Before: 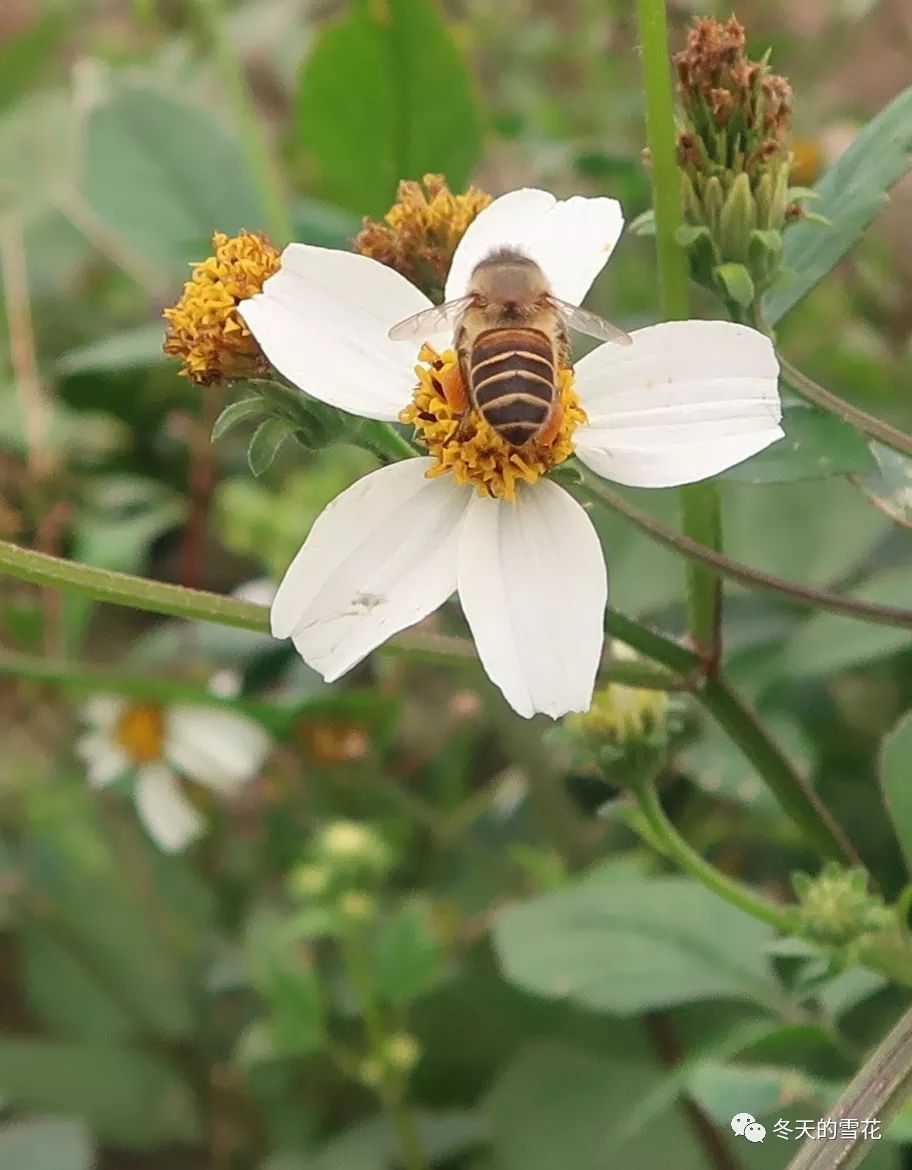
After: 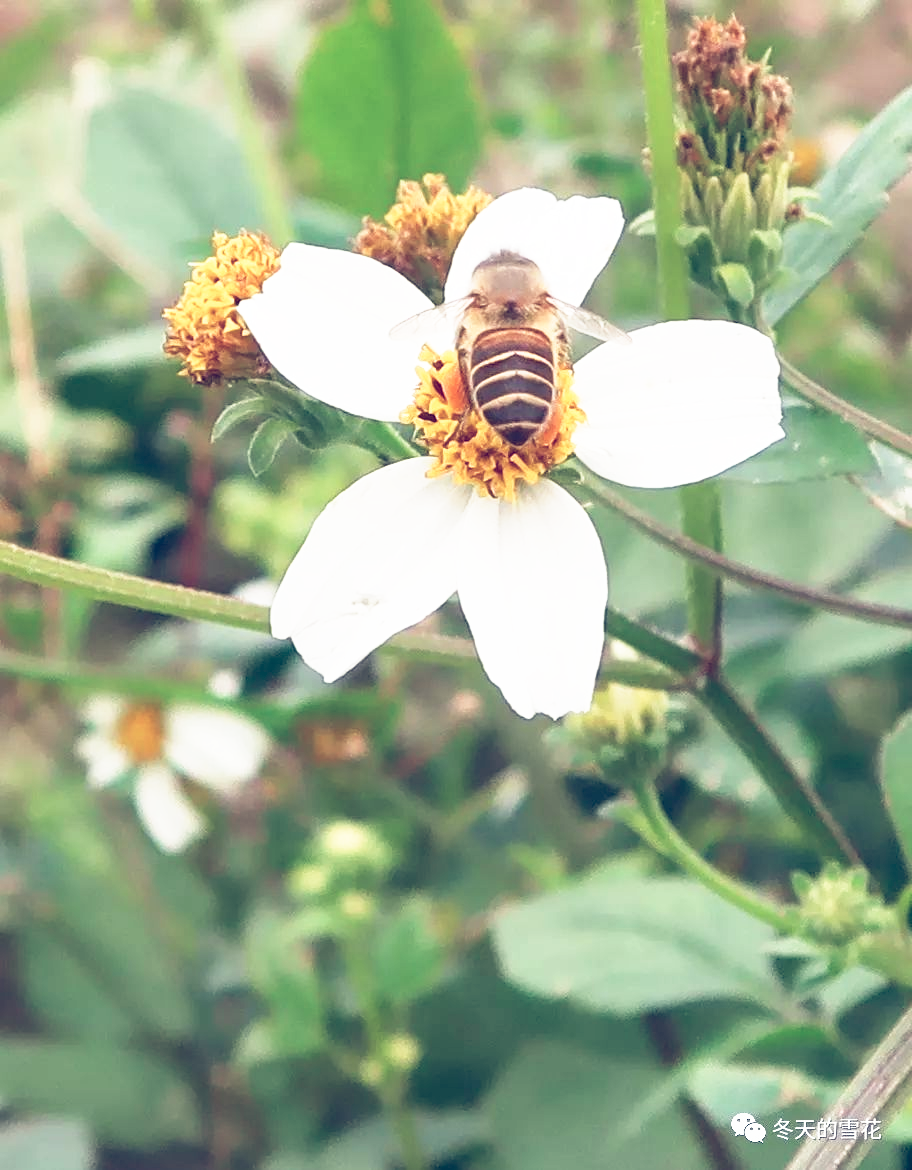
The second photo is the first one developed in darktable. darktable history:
color balance rgb: shadows lift › chroma 1.999%, shadows lift › hue 262.36°, global offset › luminance -0.273%, global offset › chroma 0.305%, global offset › hue 259.22°, linear chroma grading › global chroma -15.401%, perceptual saturation grading › global saturation 2.13%, perceptual saturation grading › highlights -2.333%, perceptual saturation grading › mid-tones 4.467%, perceptual saturation grading › shadows 6.793%
base curve: curves: ch0 [(0, 0) (0.495, 0.917) (1, 1)], preserve colors none
